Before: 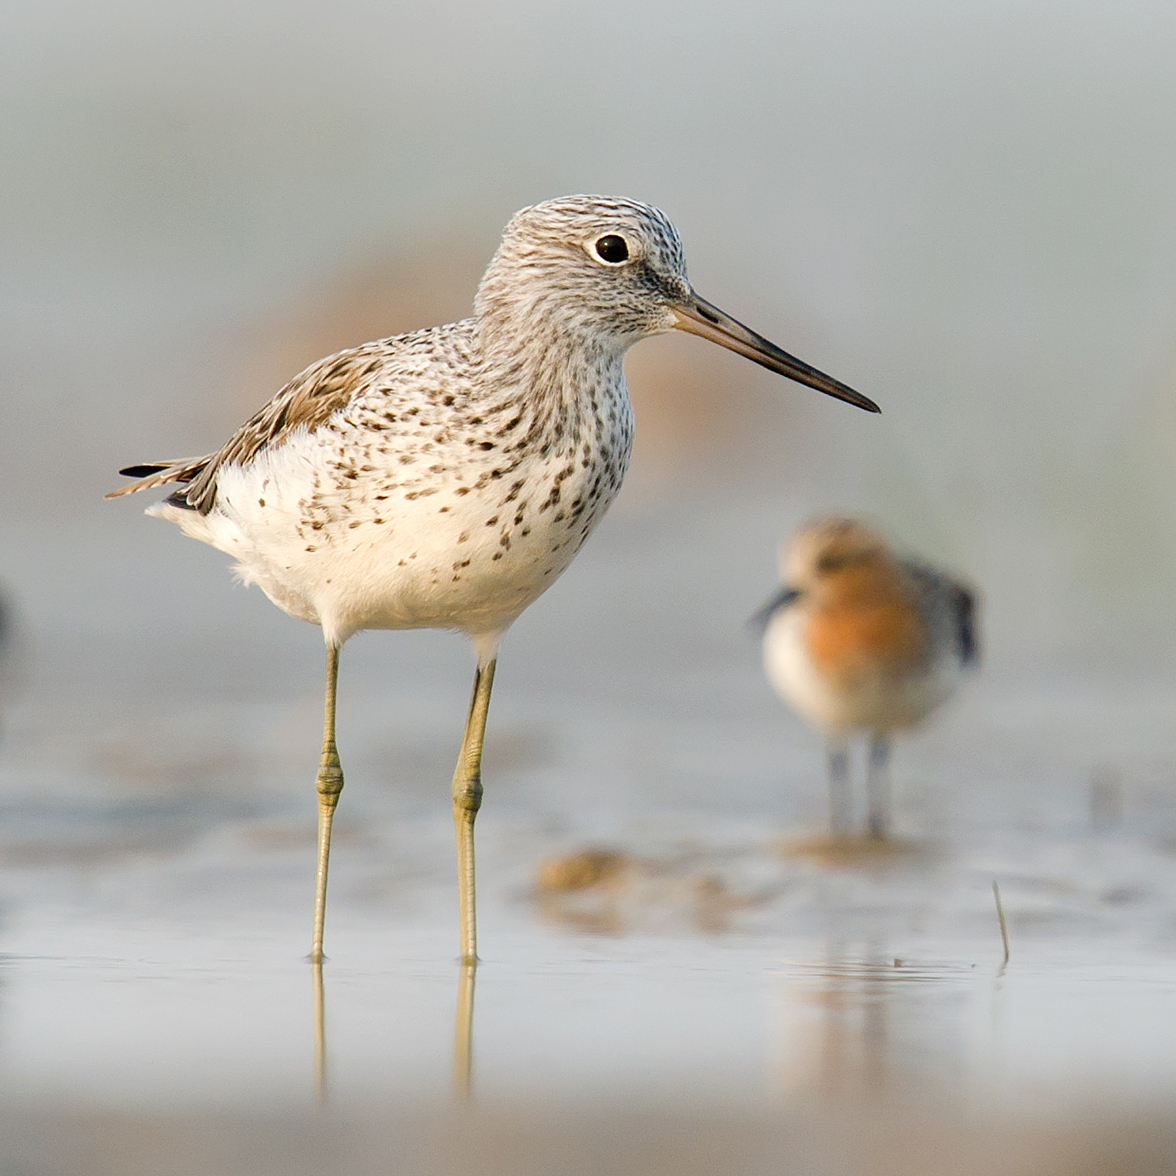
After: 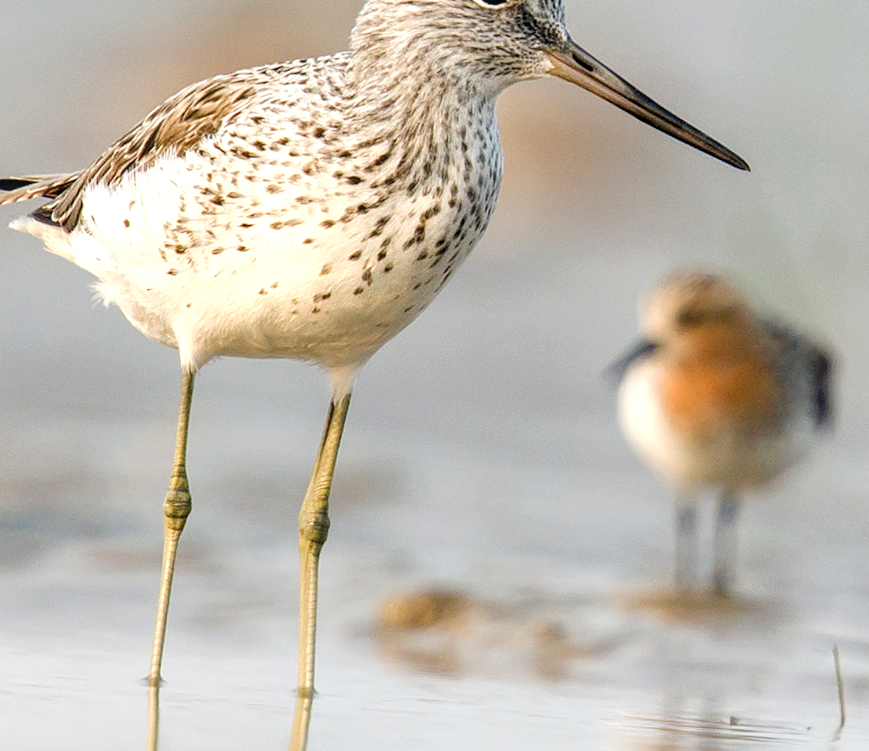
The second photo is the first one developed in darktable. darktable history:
local contrast: on, module defaults
crop and rotate: angle -3.46°, left 9.833%, top 20.51%, right 11.95%, bottom 11.882%
exposure: black level correction 0.001, exposure 0.297 EV, compensate highlight preservation false
color calibration: illuminant same as pipeline (D50), adaptation XYZ, x 0.346, y 0.358, temperature 5019.69 K, saturation algorithm version 1 (2020)
